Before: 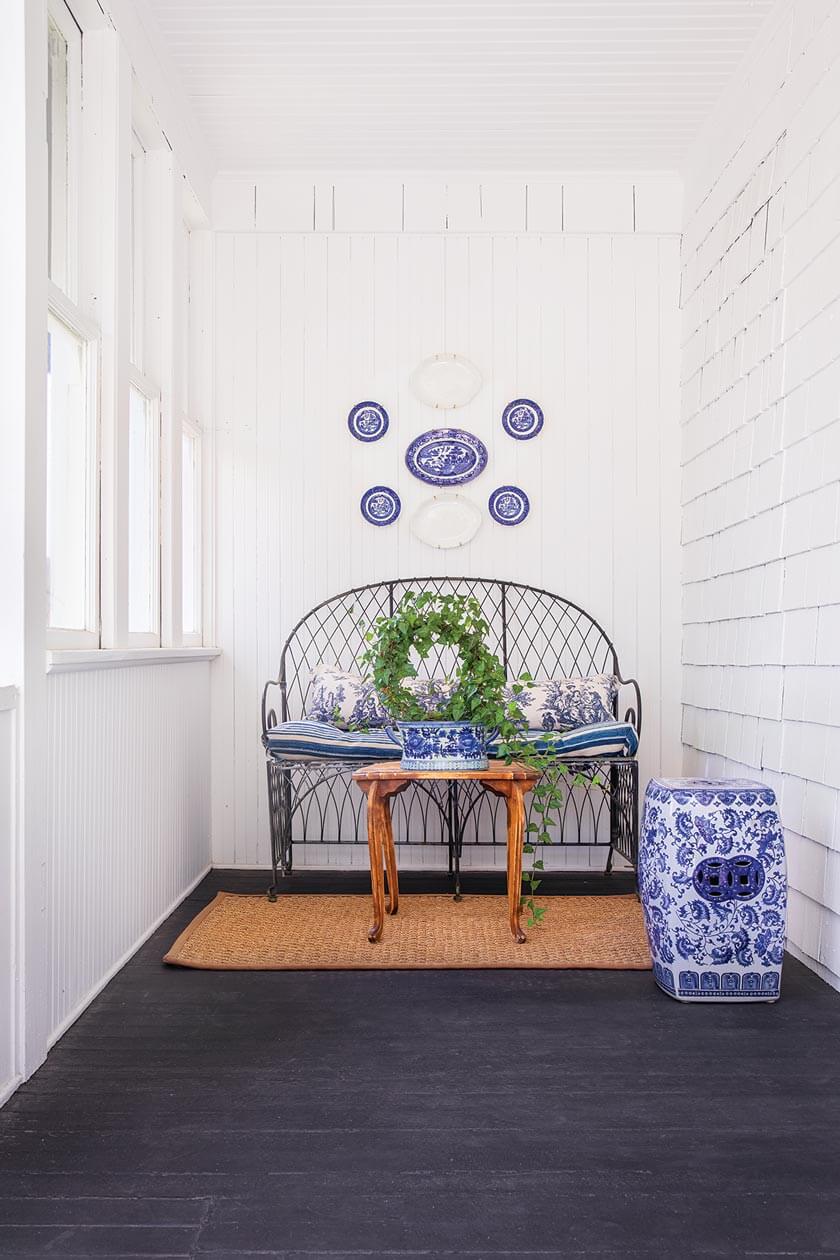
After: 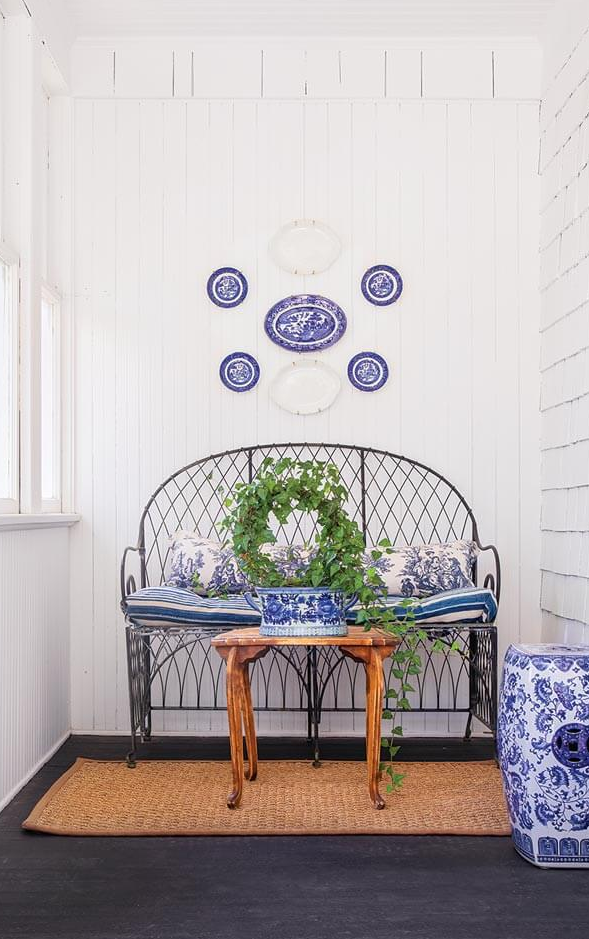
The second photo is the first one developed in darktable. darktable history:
crop and rotate: left 16.885%, top 10.714%, right 12.9%, bottom 14.703%
